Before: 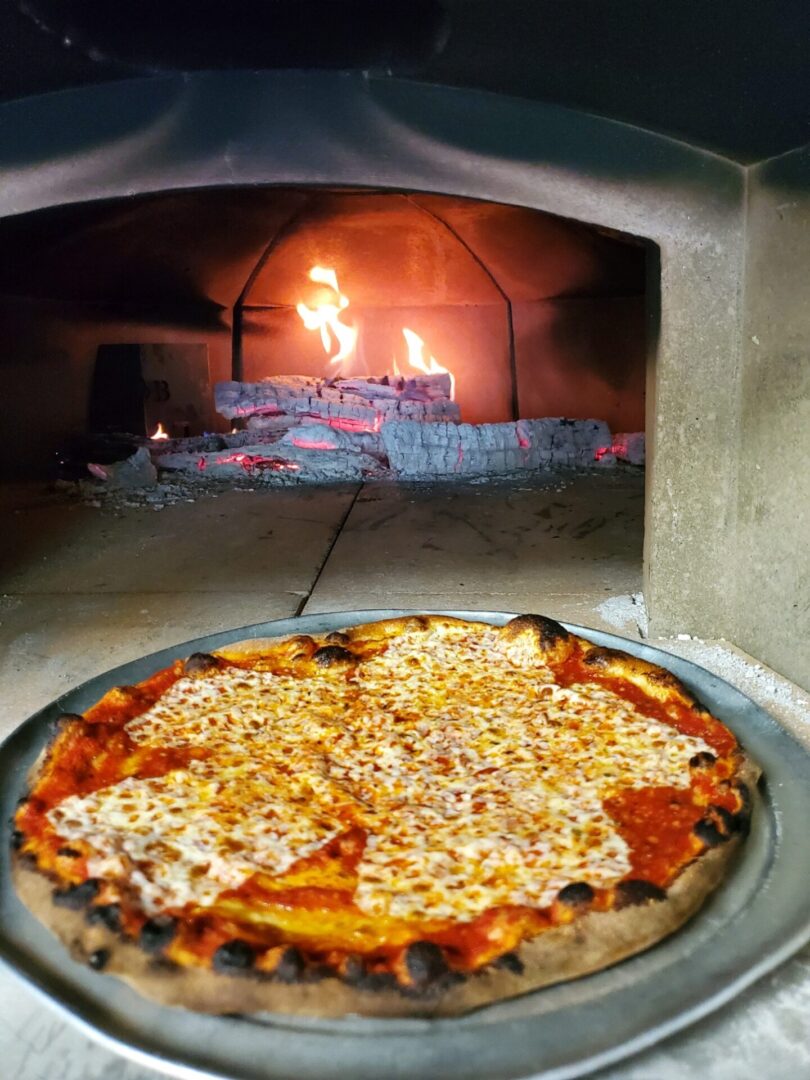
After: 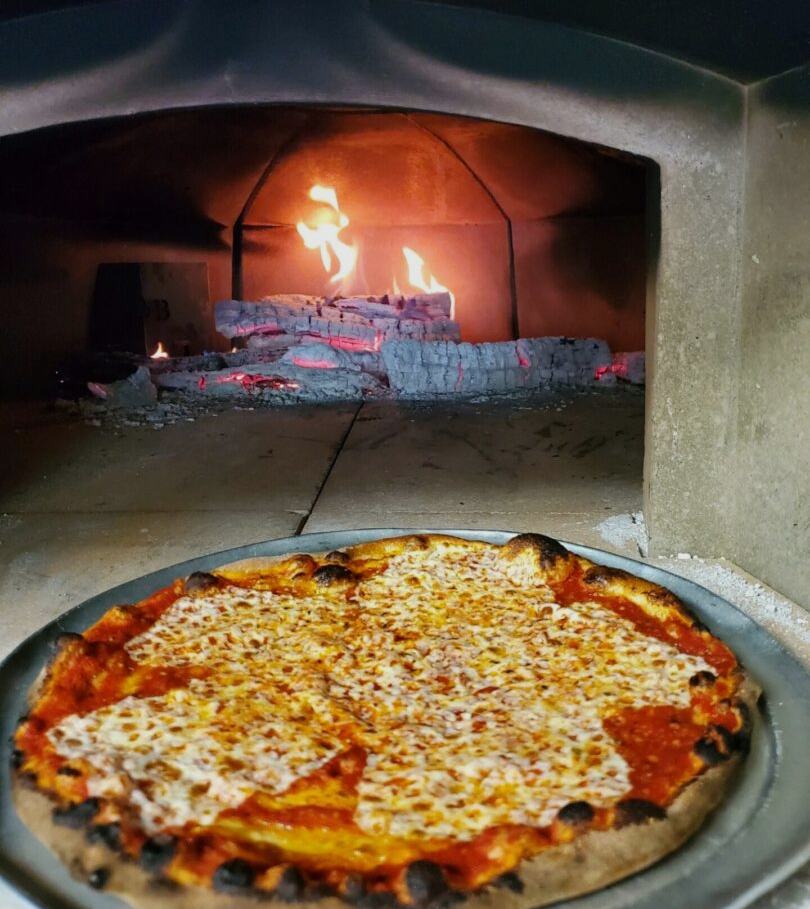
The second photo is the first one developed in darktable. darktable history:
crop: top 7.566%, bottom 8.2%
exposure: exposure -0.34 EV, compensate highlight preservation false
